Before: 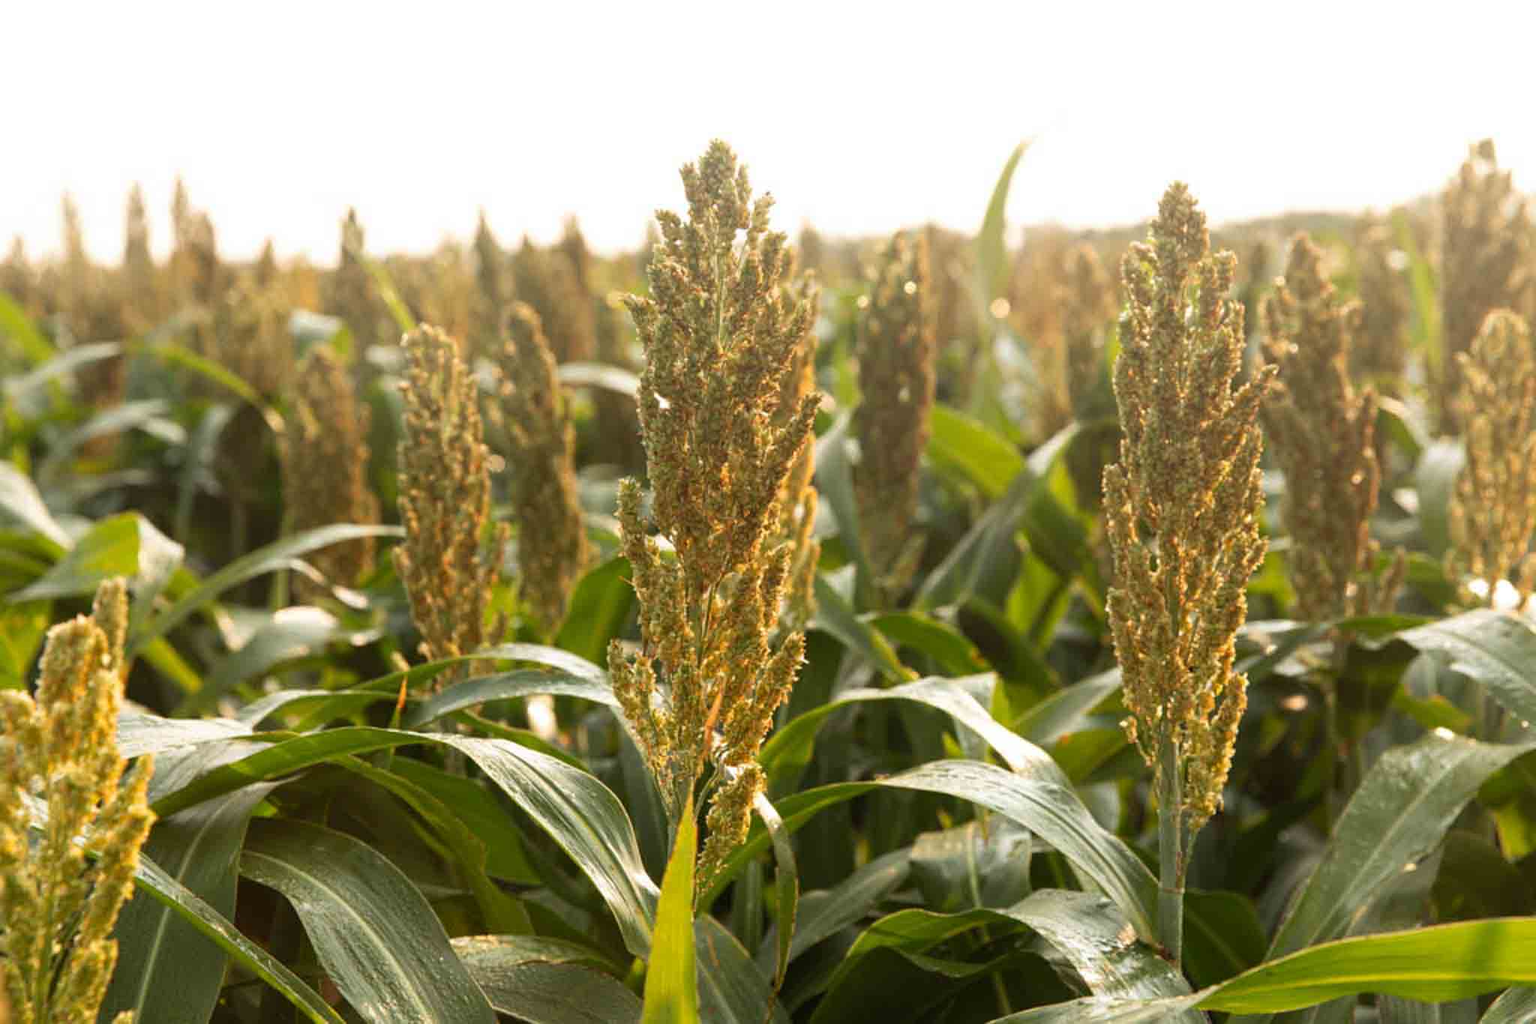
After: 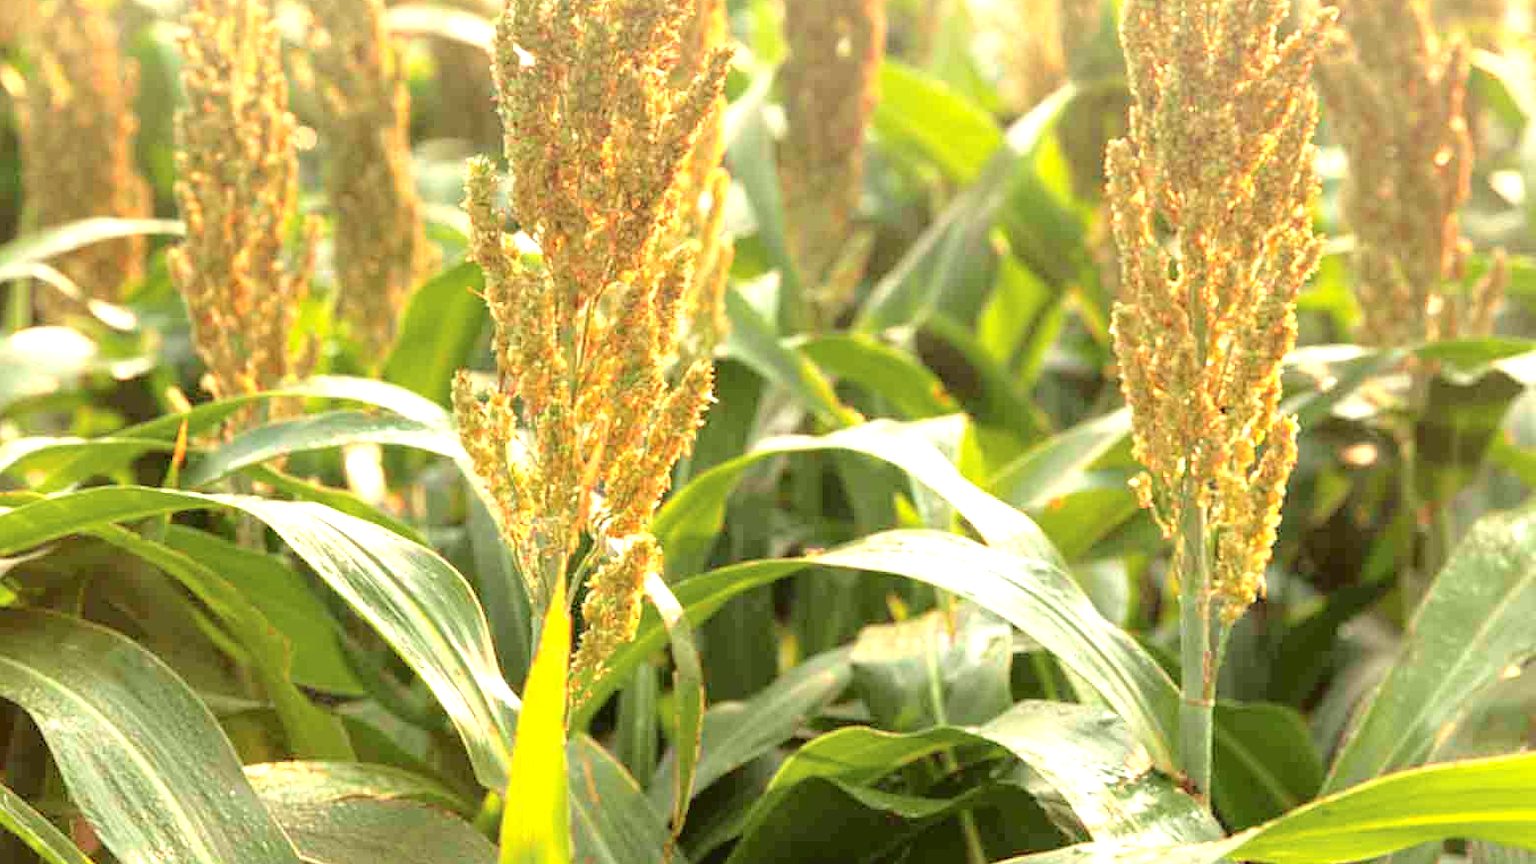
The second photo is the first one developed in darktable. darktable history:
tone curve: curves: ch0 [(0, 0.01) (0.052, 0.045) (0.136, 0.133) (0.275, 0.35) (0.43, 0.54) (0.676, 0.751) (0.89, 0.919) (1, 1)]; ch1 [(0, 0) (0.094, 0.081) (0.285, 0.299) (0.385, 0.403) (0.447, 0.429) (0.495, 0.496) (0.544, 0.552) (0.589, 0.612) (0.722, 0.728) (1, 1)]; ch2 [(0, 0) (0.257, 0.217) (0.43, 0.421) (0.498, 0.507) (0.531, 0.544) (0.56, 0.579) (0.625, 0.642) (1, 1)], color space Lab, independent channels, preserve colors none
crop and rotate: left 17.299%, top 35.115%, right 7.015%, bottom 1.024%
exposure: black level correction 0, exposure 1.2 EV, compensate highlight preservation false
